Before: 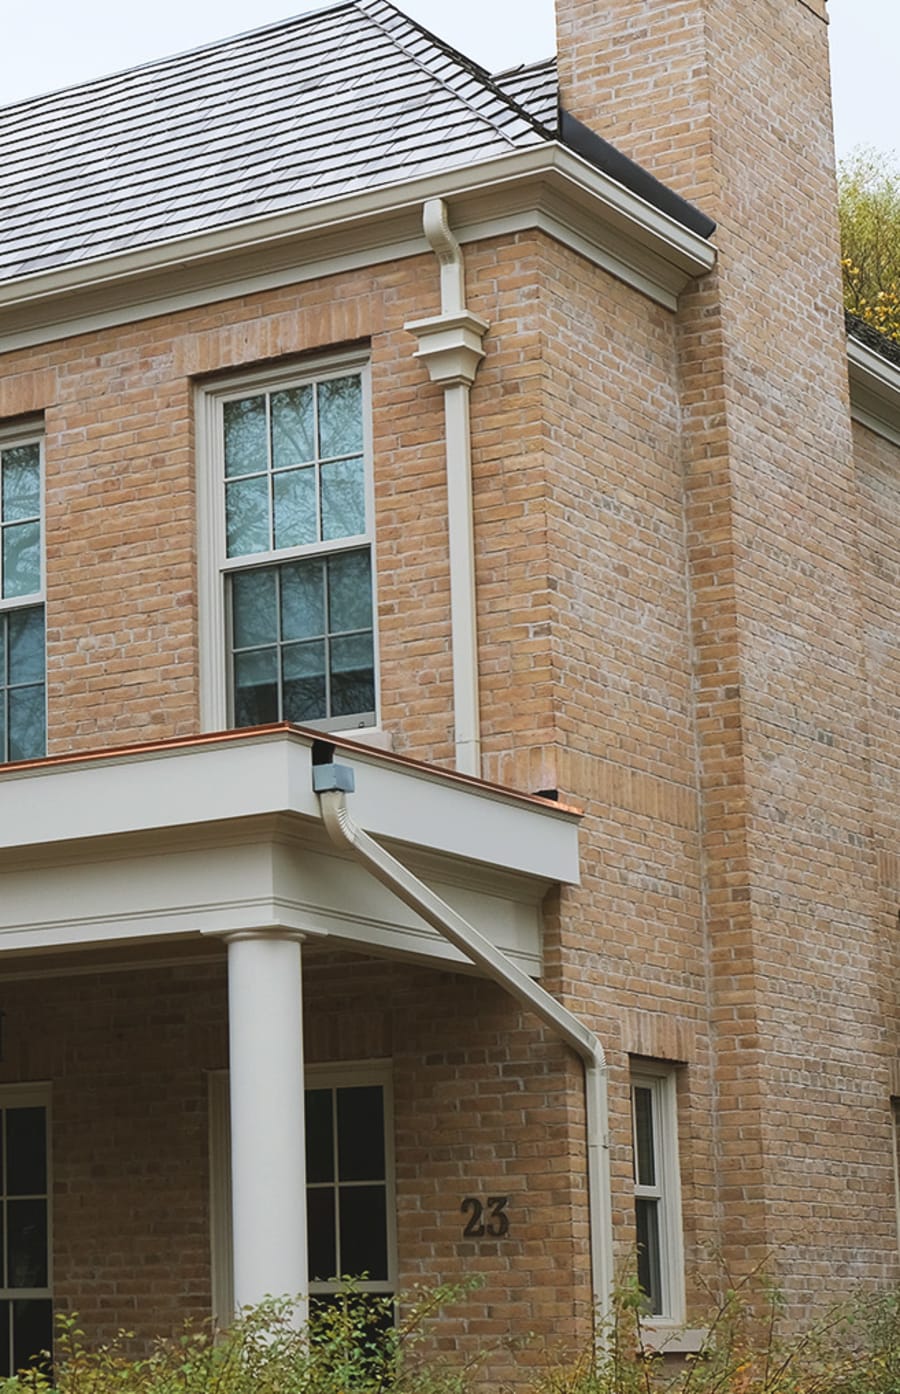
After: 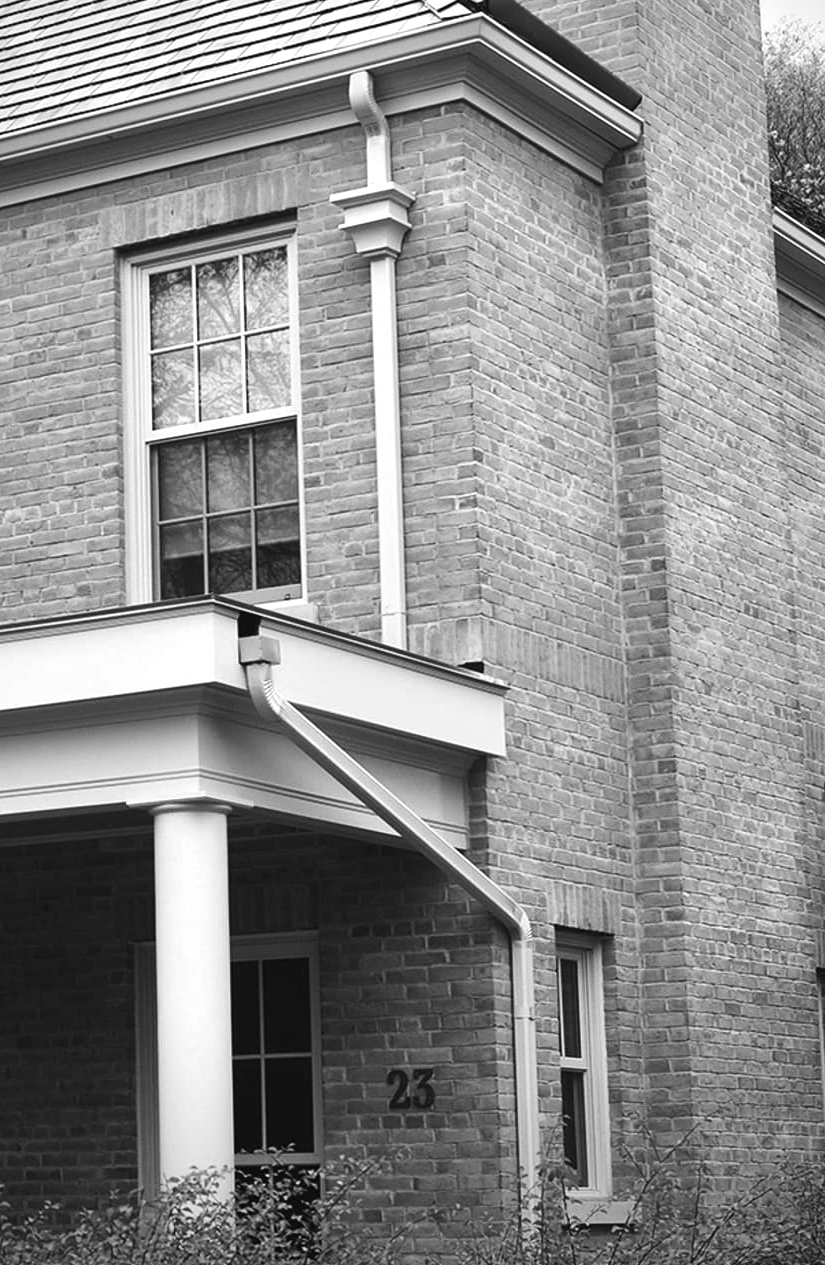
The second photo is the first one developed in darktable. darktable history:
local contrast: mode bilateral grid, contrast 10, coarseness 25, detail 110%, midtone range 0.2
exposure: exposure 0.217 EV, compensate highlight preservation false
vignetting: fall-off start 71.74%
color calibration: output gray [0.21, 0.42, 0.37, 0], gray › normalize channels true, illuminant same as pipeline (D50), adaptation XYZ, x 0.346, y 0.359, gamut compression 0
crop and rotate: left 8.262%, top 9.226%
tone equalizer: -8 EV -0.75 EV, -7 EV -0.7 EV, -6 EV -0.6 EV, -5 EV -0.4 EV, -3 EV 0.4 EV, -2 EV 0.6 EV, -1 EV 0.7 EV, +0 EV 0.75 EV, edges refinement/feathering 500, mask exposure compensation -1.57 EV, preserve details no
